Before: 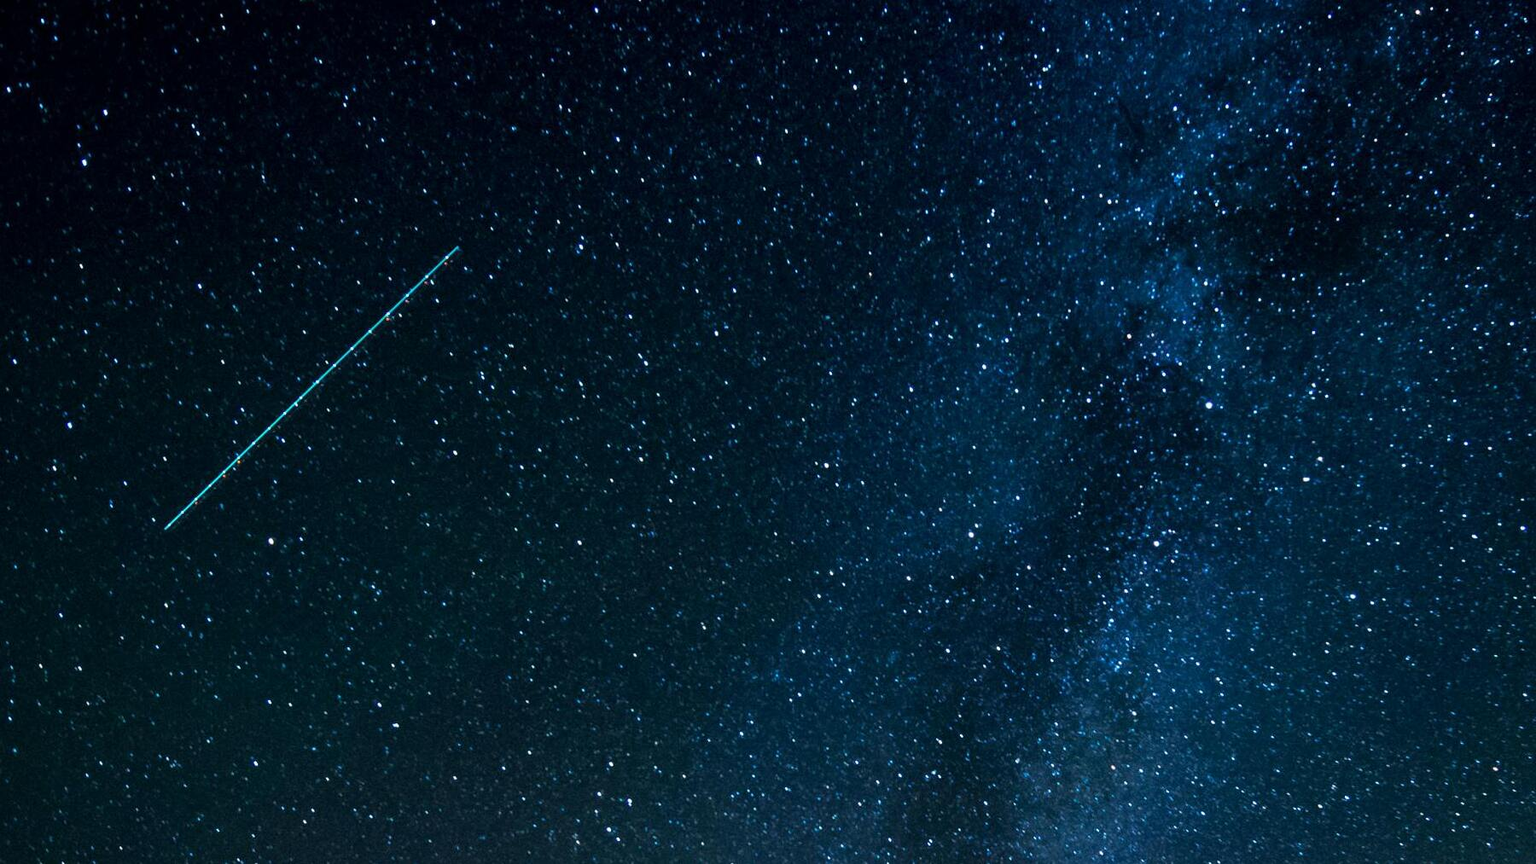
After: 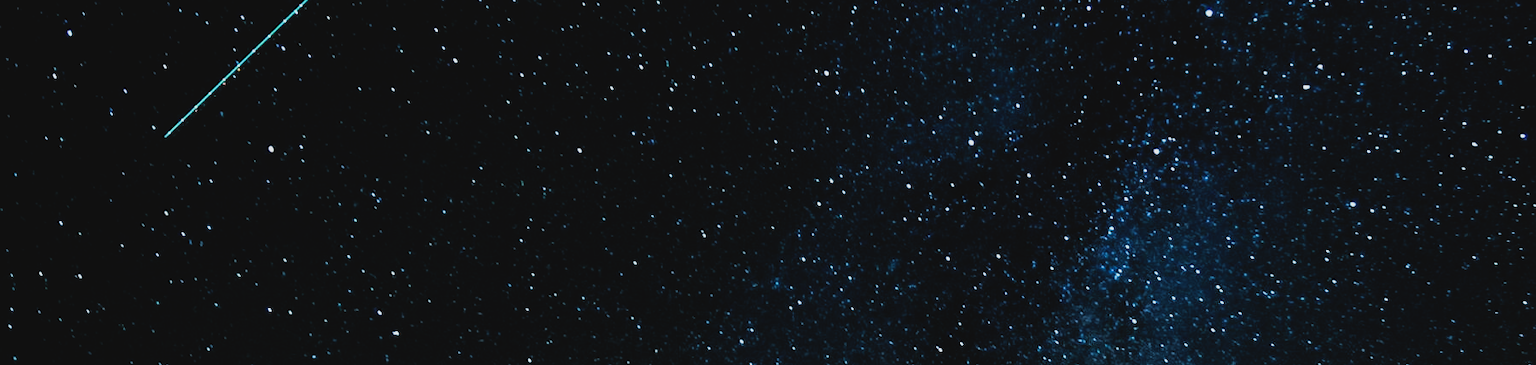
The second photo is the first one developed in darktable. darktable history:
crop: top 45.489%, bottom 12.256%
tone curve: curves: ch0 [(0, 0.045) (0.155, 0.169) (0.46, 0.466) (0.751, 0.788) (1, 0.961)]; ch1 [(0, 0) (0.43, 0.408) (0.472, 0.469) (0.505, 0.503) (0.553, 0.563) (0.592, 0.581) (0.631, 0.625) (1, 1)]; ch2 [(0, 0) (0.505, 0.495) (0.55, 0.557) (0.583, 0.573) (1, 1)], preserve colors none
filmic rgb: black relative exposure -5 EV, white relative exposure 3.98 EV, hardness 2.9, contrast 1.412, highlights saturation mix -30.26%
